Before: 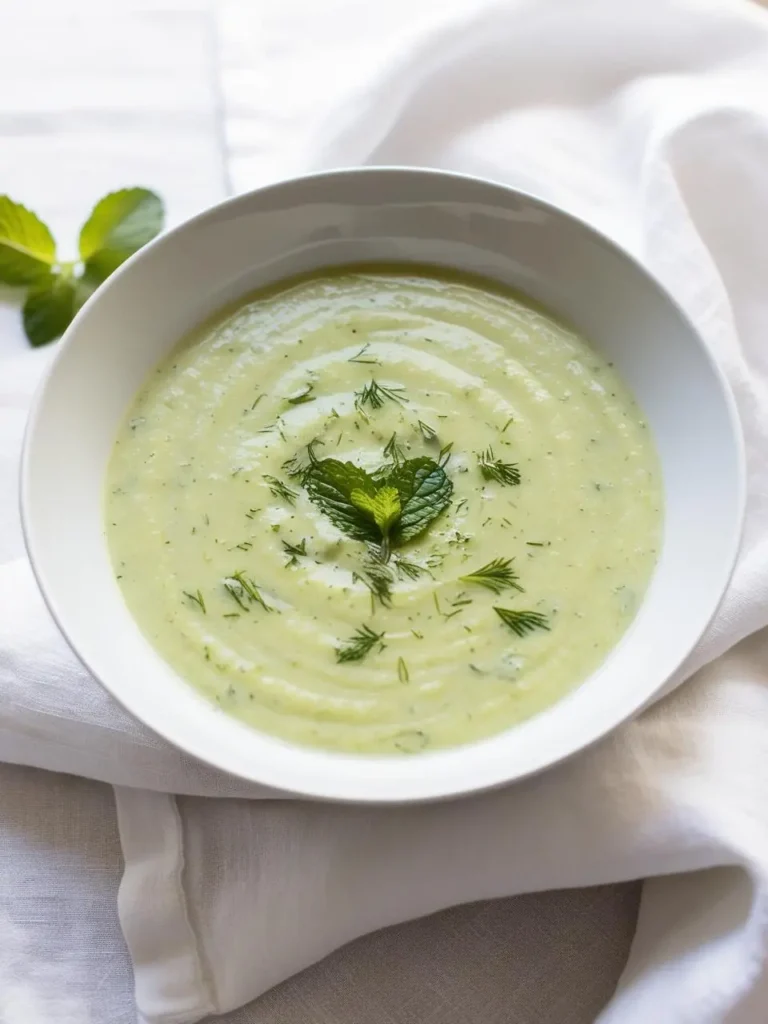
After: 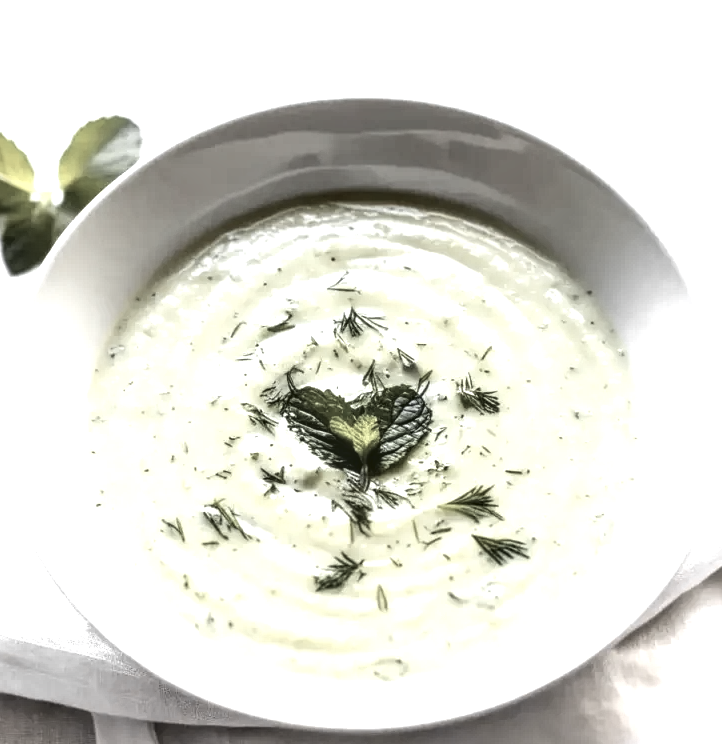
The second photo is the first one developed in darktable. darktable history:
base curve: curves: ch0 [(0, 0.02) (0.083, 0.036) (1, 1)]
exposure: black level correction 0.001, exposure 1.054 EV, compensate highlight preservation false
local contrast: highlights 60%, shadows 62%, detail 160%
crop: left 2.74%, top 7.034%, right 3.185%, bottom 20.29%
color zones: curves: ch0 [(0, 0.613) (0.01, 0.613) (0.245, 0.448) (0.498, 0.529) (0.642, 0.665) (0.879, 0.777) (0.99, 0.613)]; ch1 [(0, 0.035) (0.121, 0.189) (0.259, 0.197) (0.415, 0.061) (0.589, 0.022) (0.732, 0.022) (0.857, 0.026) (0.991, 0.053)]
